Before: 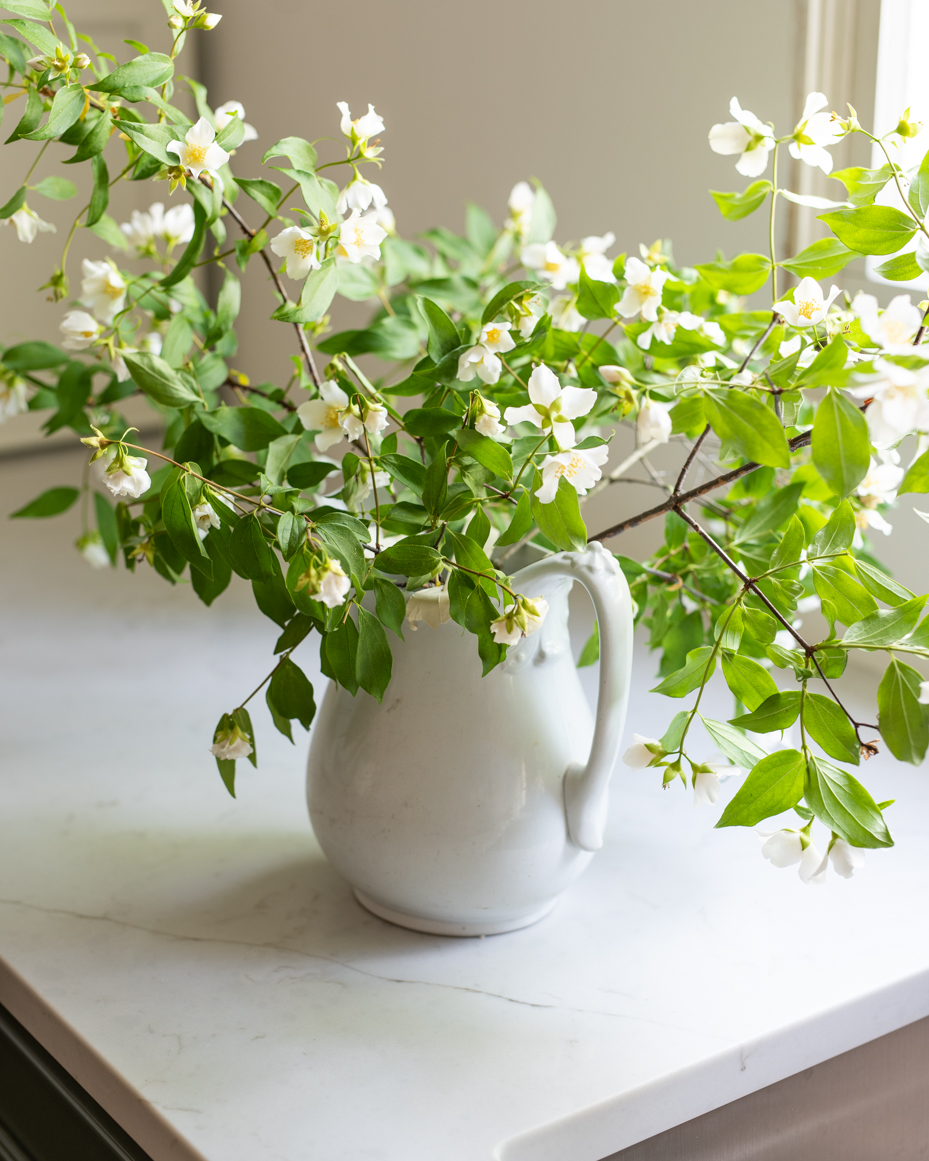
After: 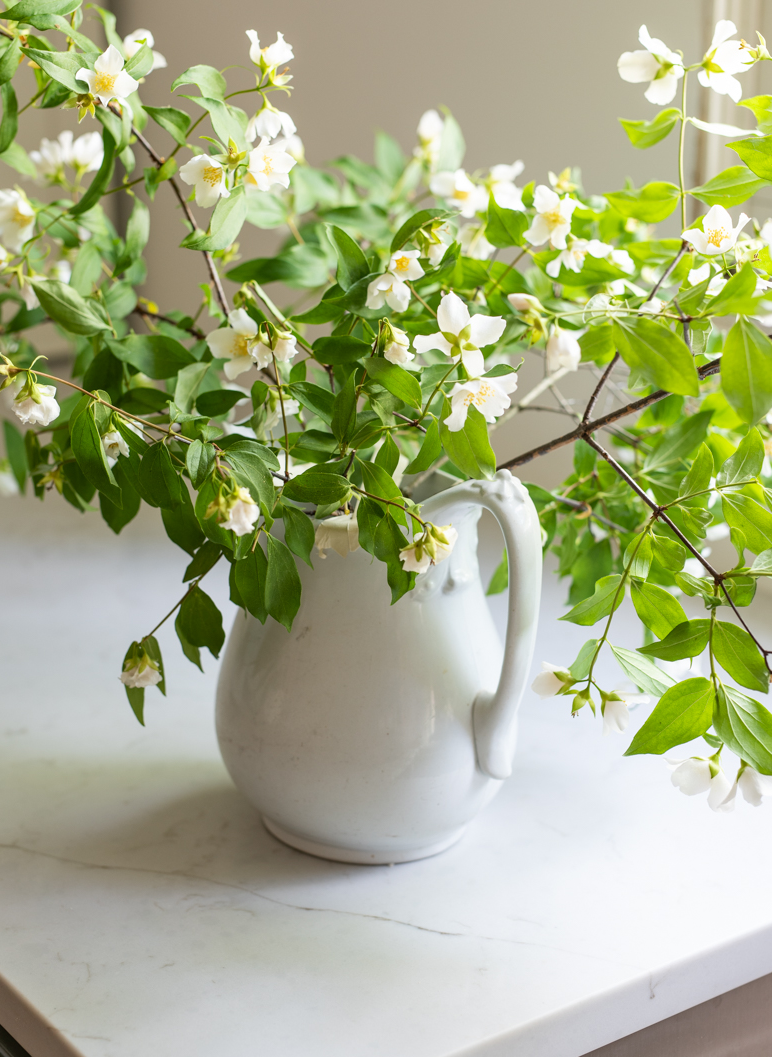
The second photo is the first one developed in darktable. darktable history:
crop: left 9.832%, top 6.268%, right 7.054%, bottom 2.606%
